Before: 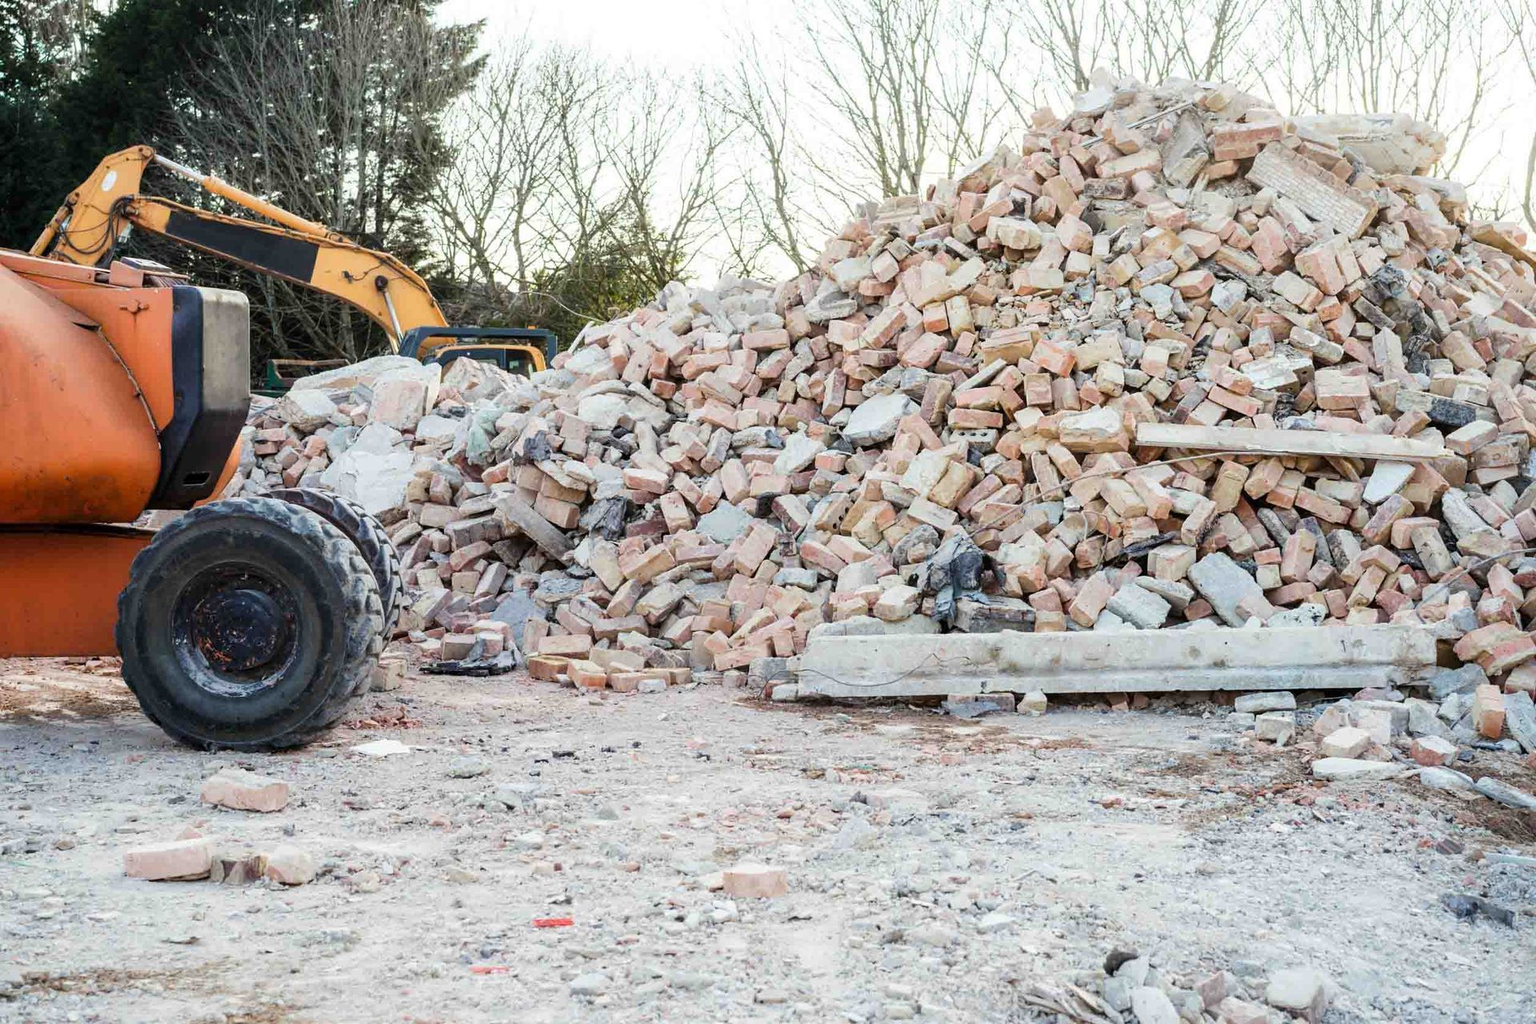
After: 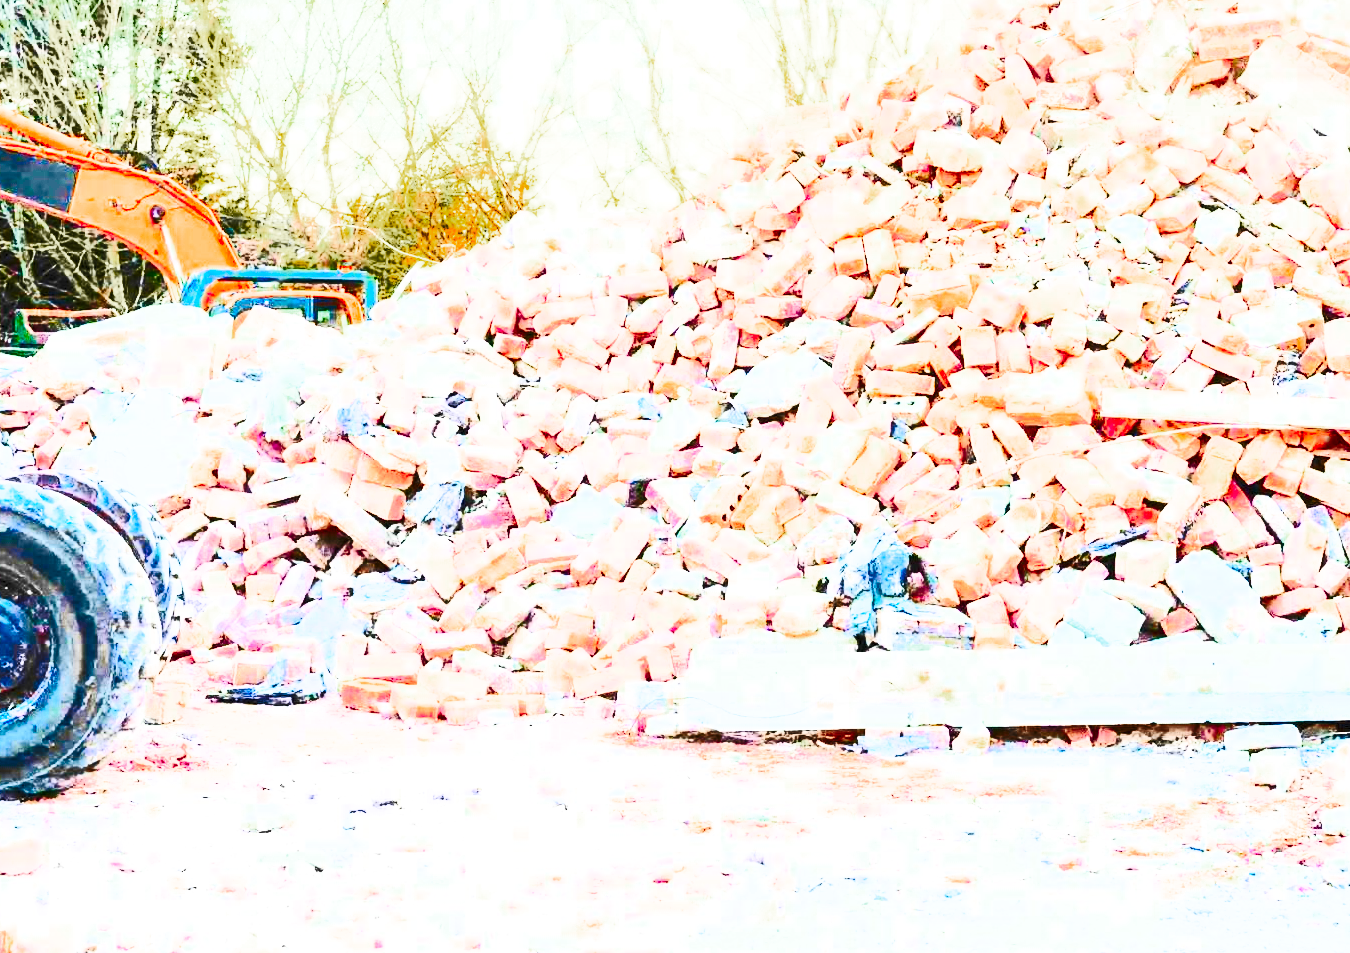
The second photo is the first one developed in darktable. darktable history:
base curve: curves: ch0 [(0, 0) (0.028, 0.03) (0.121, 0.232) (0.46, 0.748) (0.859, 0.968) (1, 1)], preserve colors none
color zones: curves: ch0 [(0.473, 0.374) (0.742, 0.784)]; ch1 [(0.354, 0.737) (0.742, 0.705)]; ch2 [(0.318, 0.421) (0.758, 0.532)]
crop and rotate: left 16.662%, top 10.948%, right 12.974%, bottom 14.583%
exposure: exposure 1.201 EV, compensate exposure bias true, compensate highlight preservation false
contrast brightness saturation: contrast 0.823, brightness 0.591, saturation 0.573
